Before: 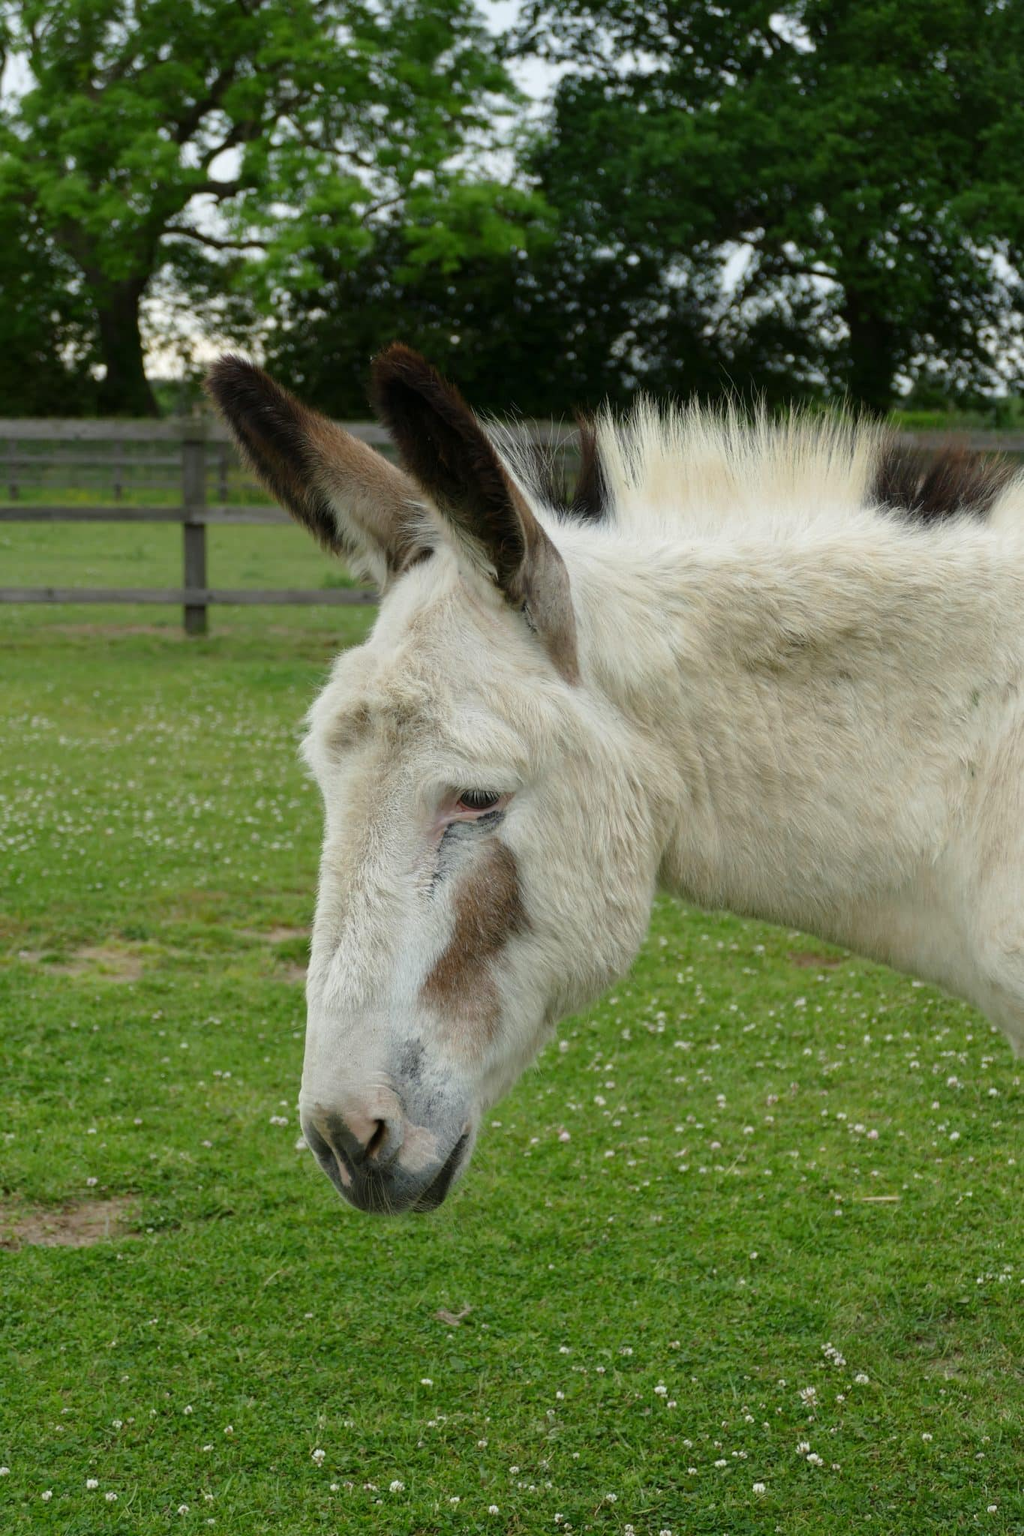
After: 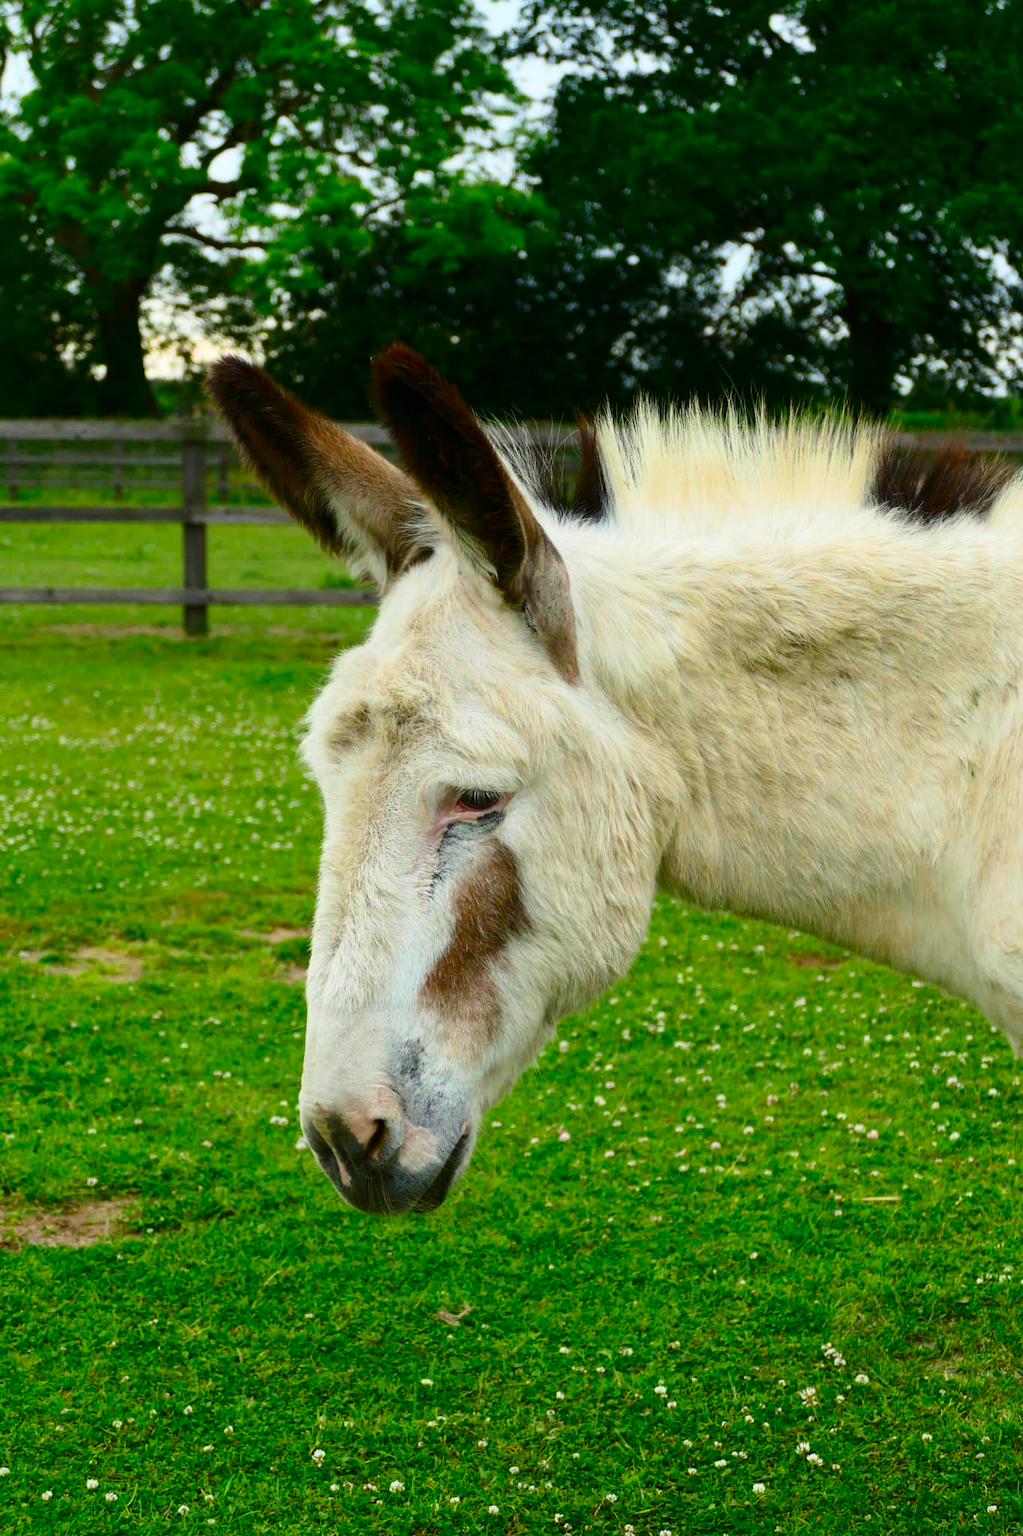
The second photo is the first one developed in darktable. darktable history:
contrast brightness saturation: contrast 0.263, brightness 0.023, saturation 0.853
